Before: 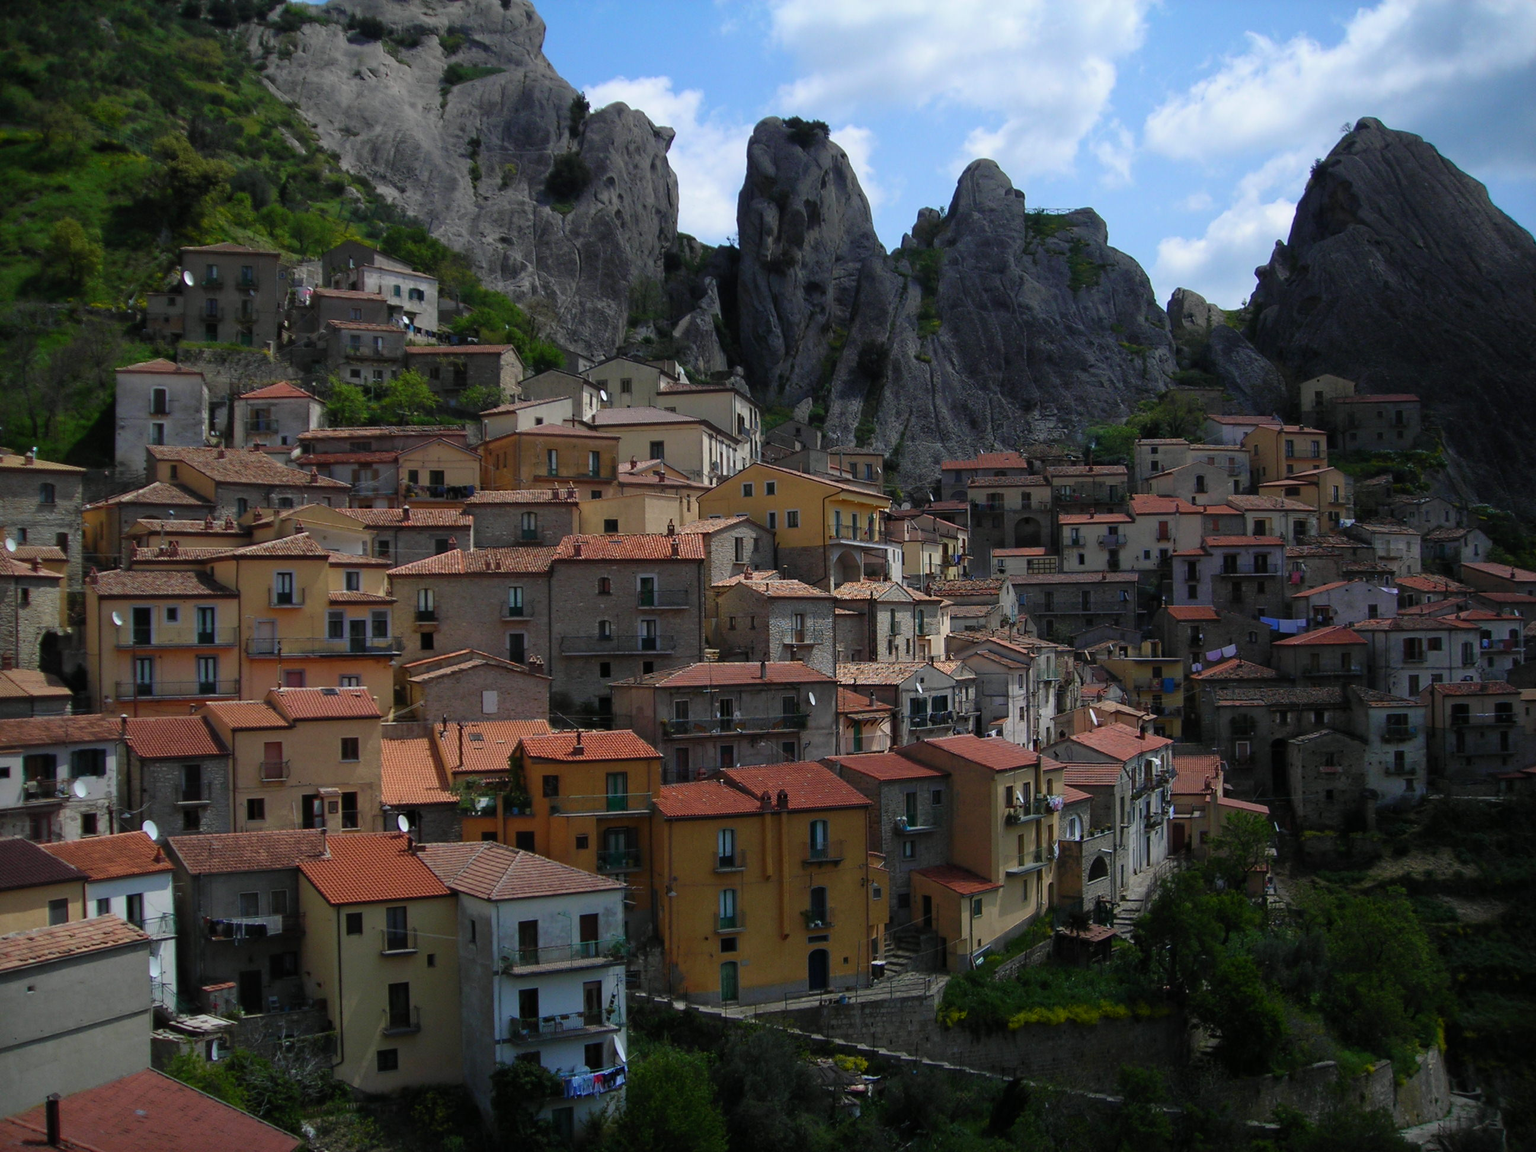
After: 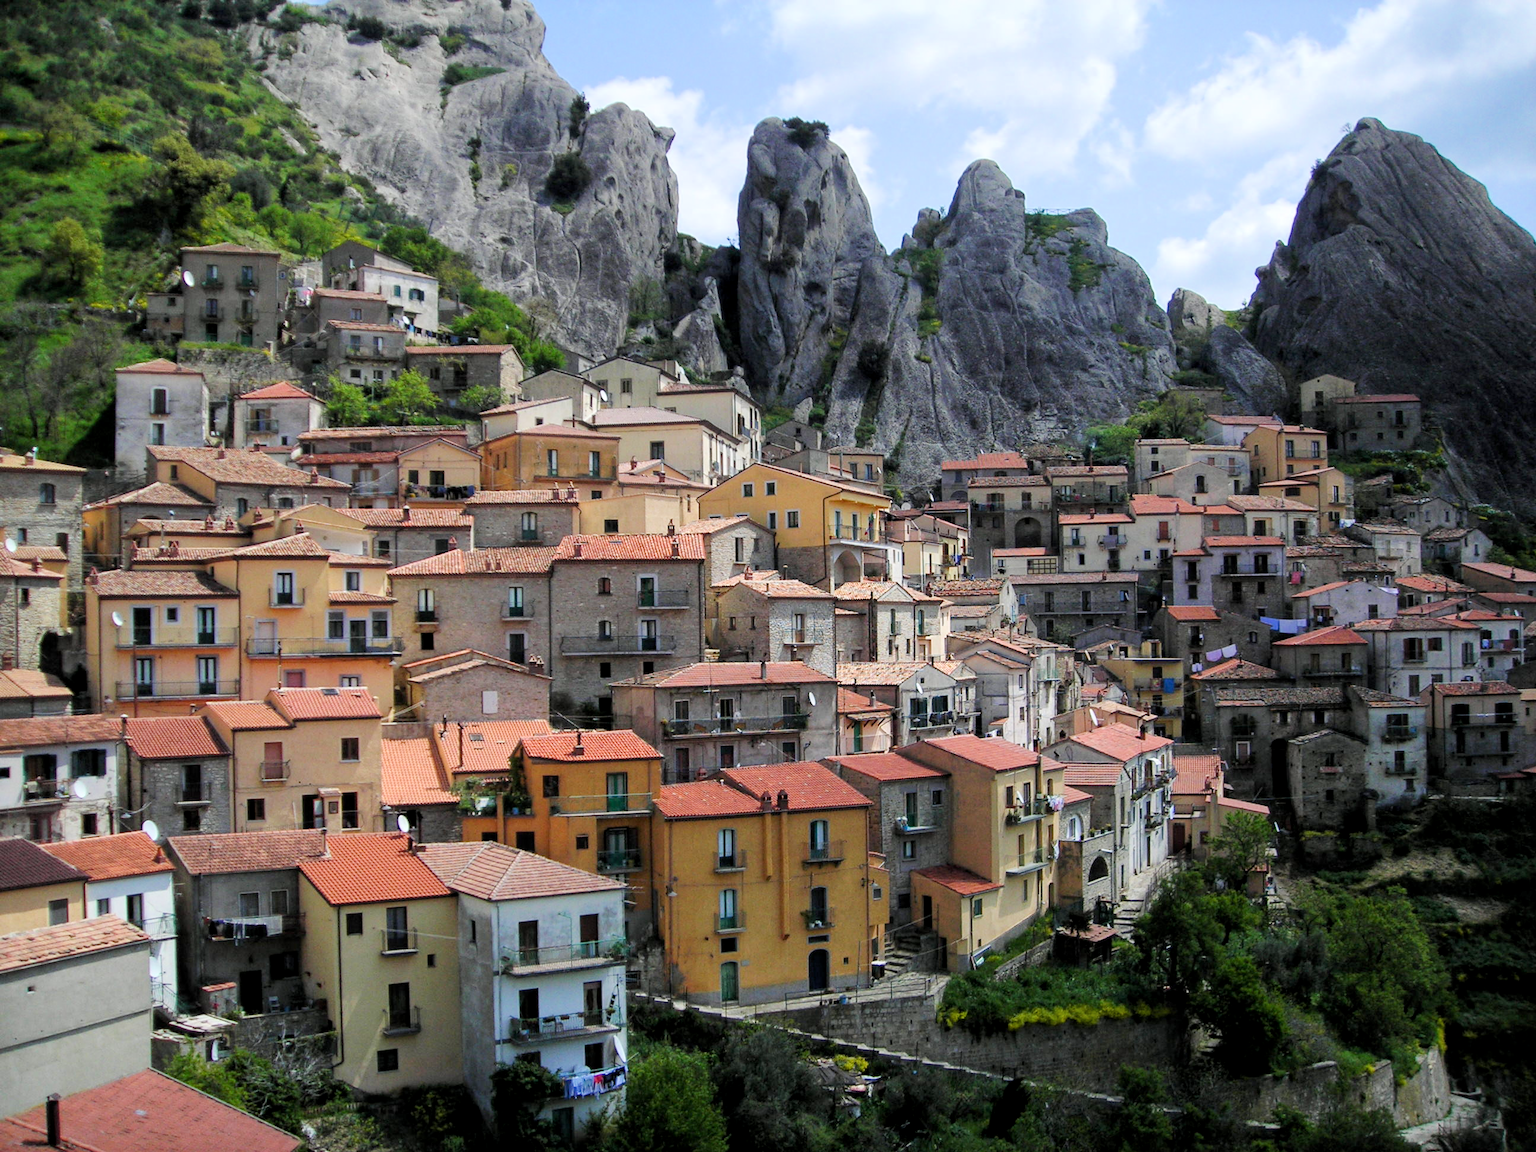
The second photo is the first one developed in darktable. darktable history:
local contrast: highlights 104%, shadows 98%, detail 120%, midtone range 0.2
filmic rgb: black relative exposure -7.65 EV, white relative exposure 4.56 EV, threshold 3.01 EV, hardness 3.61, enable highlight reconstruction true
exposure: black level correction 0.001, exposure 1.726 EV, compensate exposure bias true, compensate highlight preservation false
